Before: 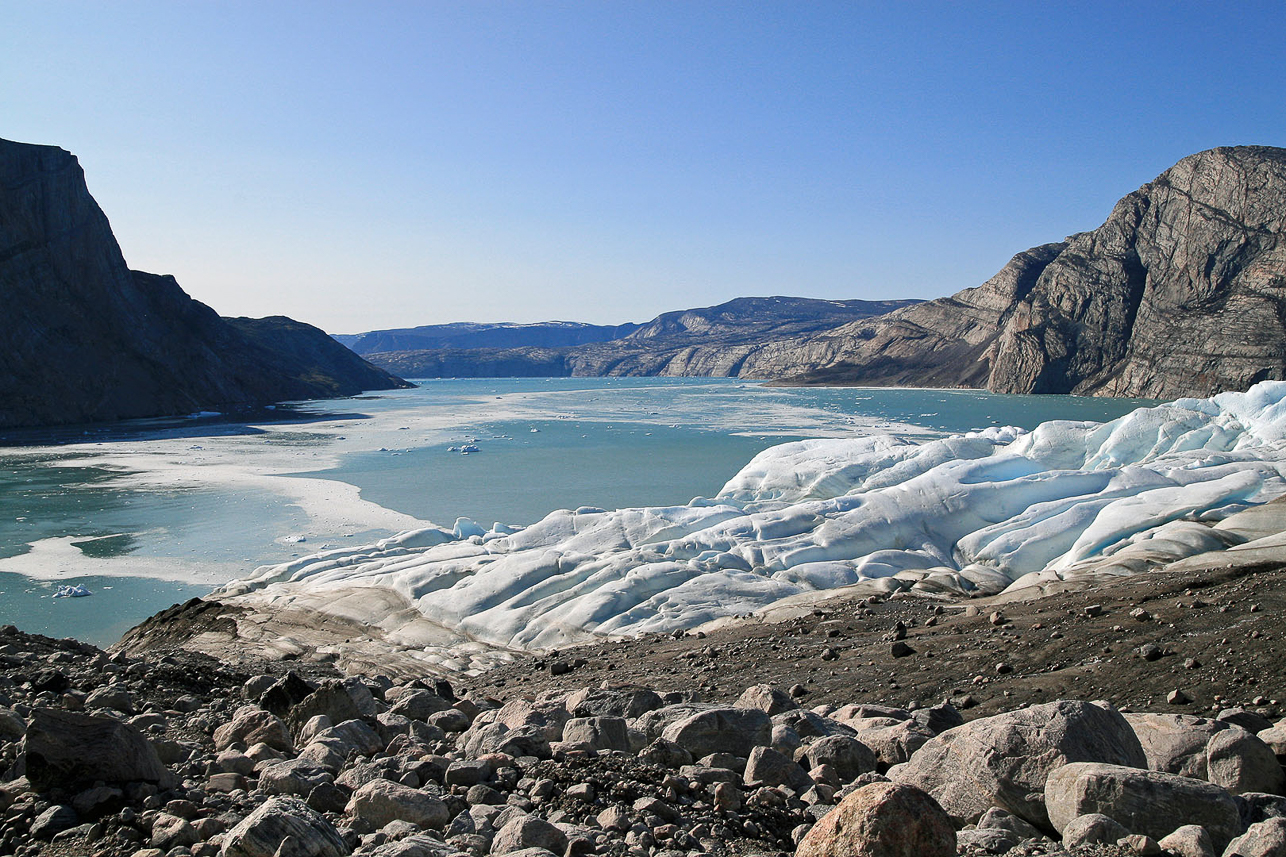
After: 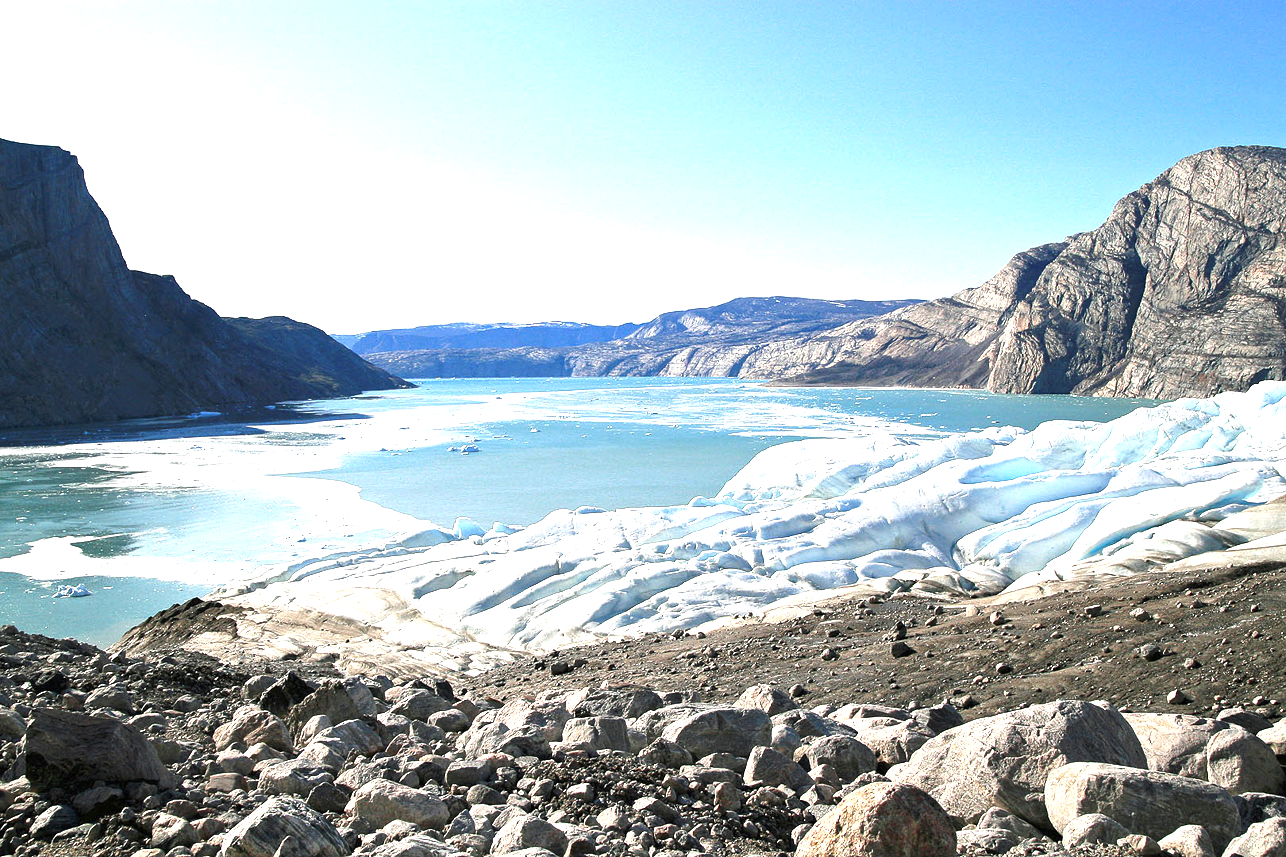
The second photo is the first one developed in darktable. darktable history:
exposure: black level correction 0, exposure 1.385 EV, compensate highlight preservation false
